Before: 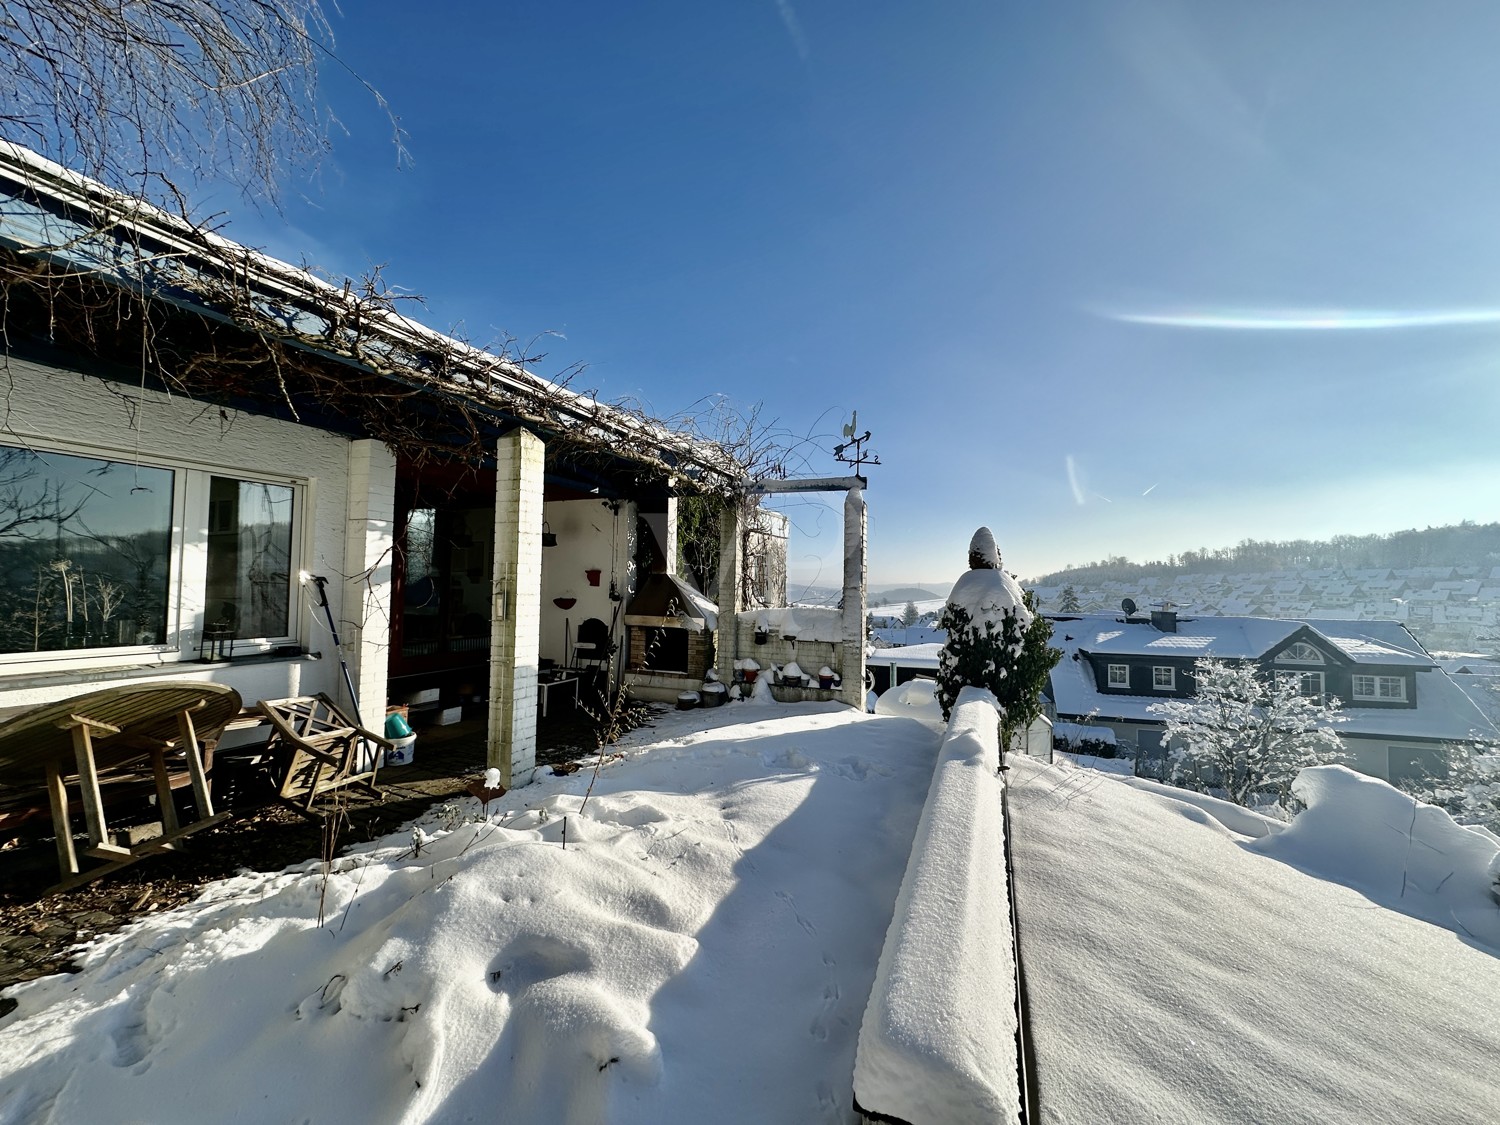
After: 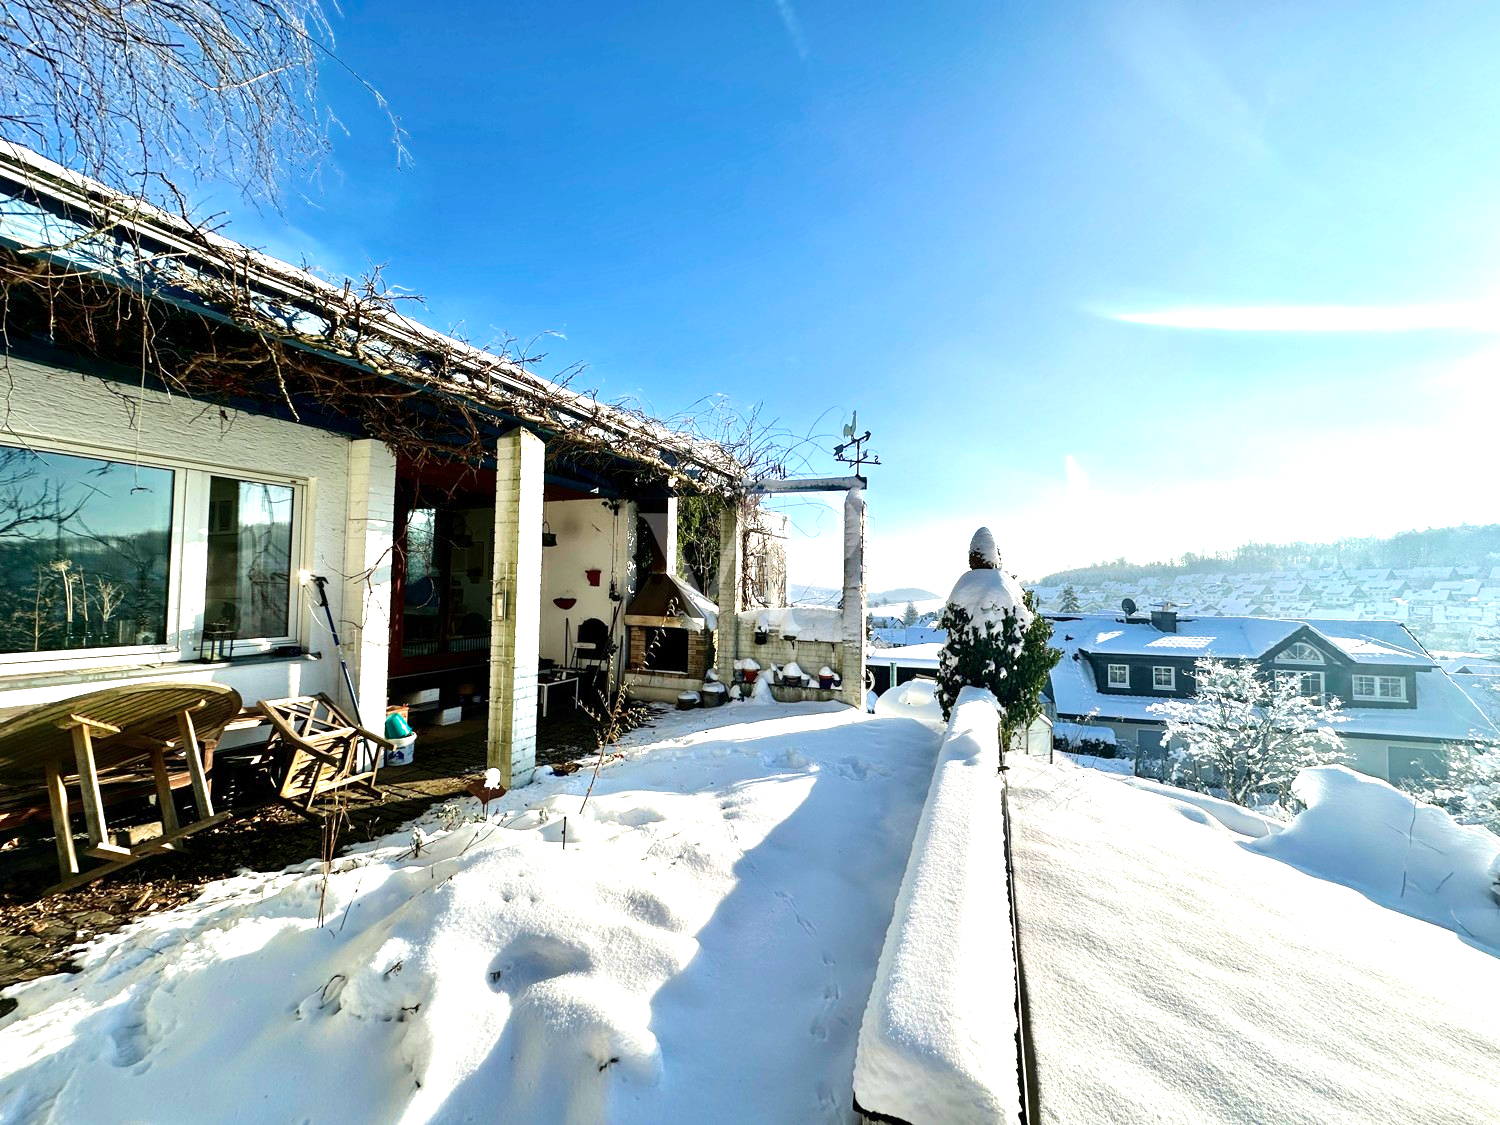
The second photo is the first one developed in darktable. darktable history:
velvia: on, module defaults
exposure: exposure 1.137 EV, compensate highlight preservation false
